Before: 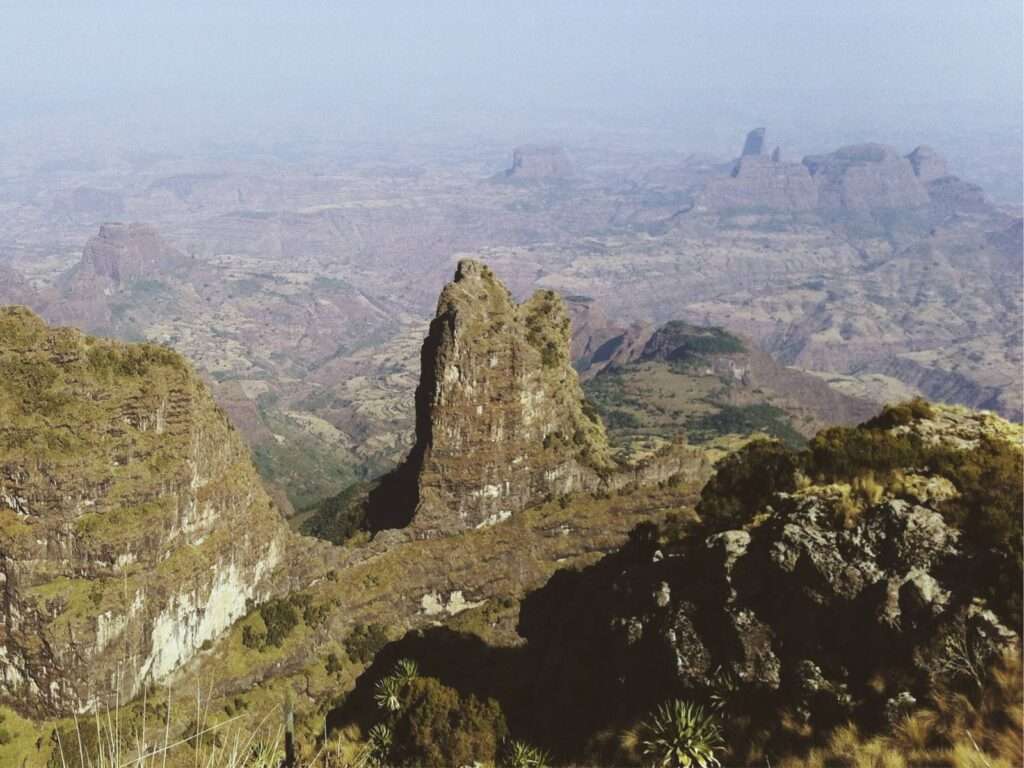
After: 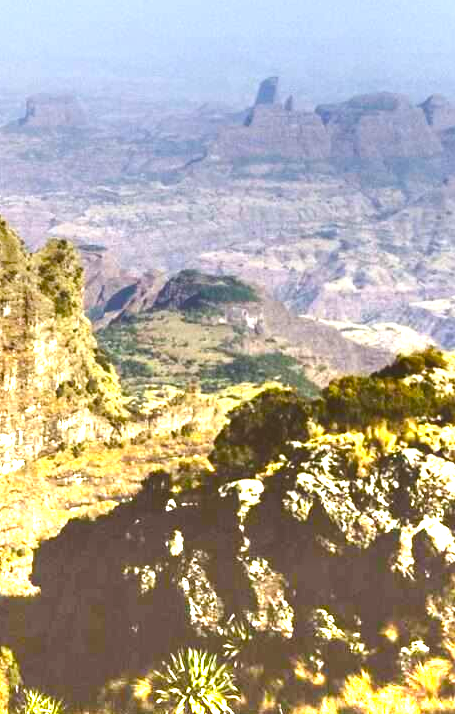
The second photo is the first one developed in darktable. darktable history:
crop: left 47.628%, top 6.643%, right 7.874%
graduated density: density -3.9 EV
color balance rgb: linear chroma grading › global chroma 16.62%, perceptual saturation grading › highlights -8.63%, perceptual saturation grading › mid-tones 18.66%, perceptual saturation grading › shadows 28.49%, perceptual brilliance grading › highlights 14.22%, perceptual brilliance grading › shadows -18.96%, global vibrance 27.71%
color zones: curves: ch1 [(0.077, 0.436) (0.25, 0.5) (0.75, 0.5)]
